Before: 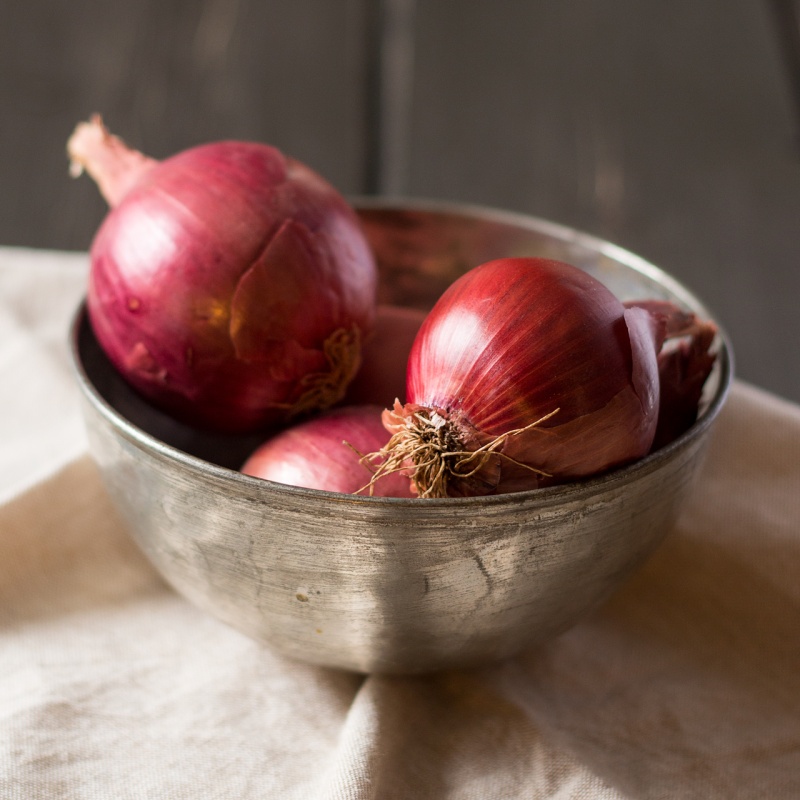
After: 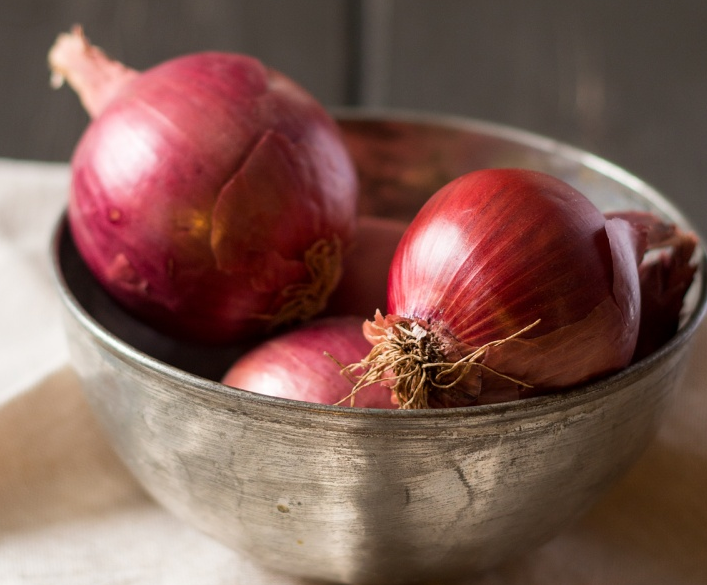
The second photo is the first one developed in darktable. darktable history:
crop and rotate: left 2.397%, top 11.135%, right 9.223%, bottom 15.729%
